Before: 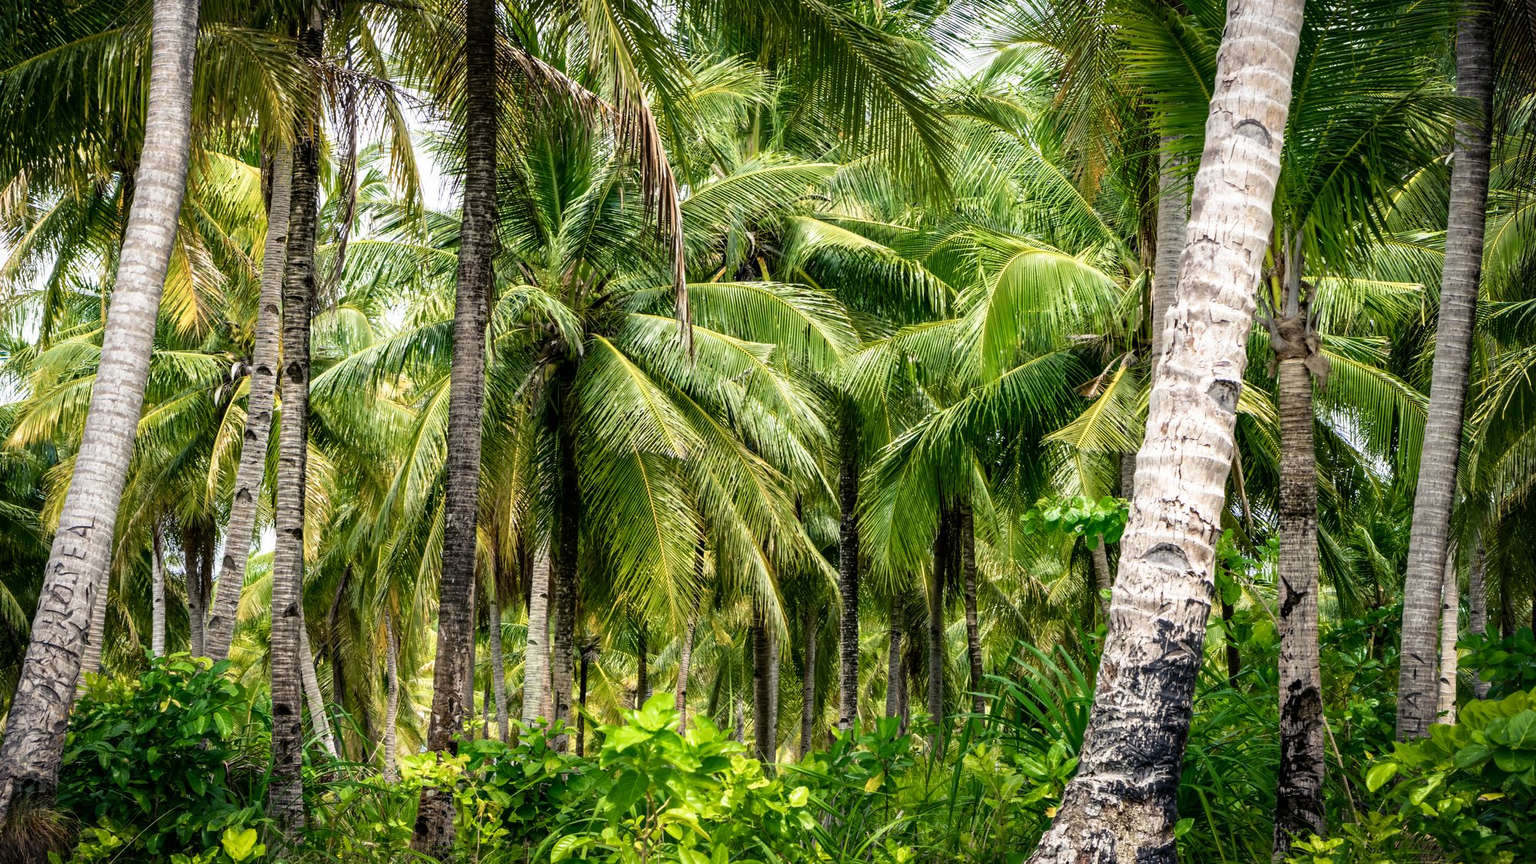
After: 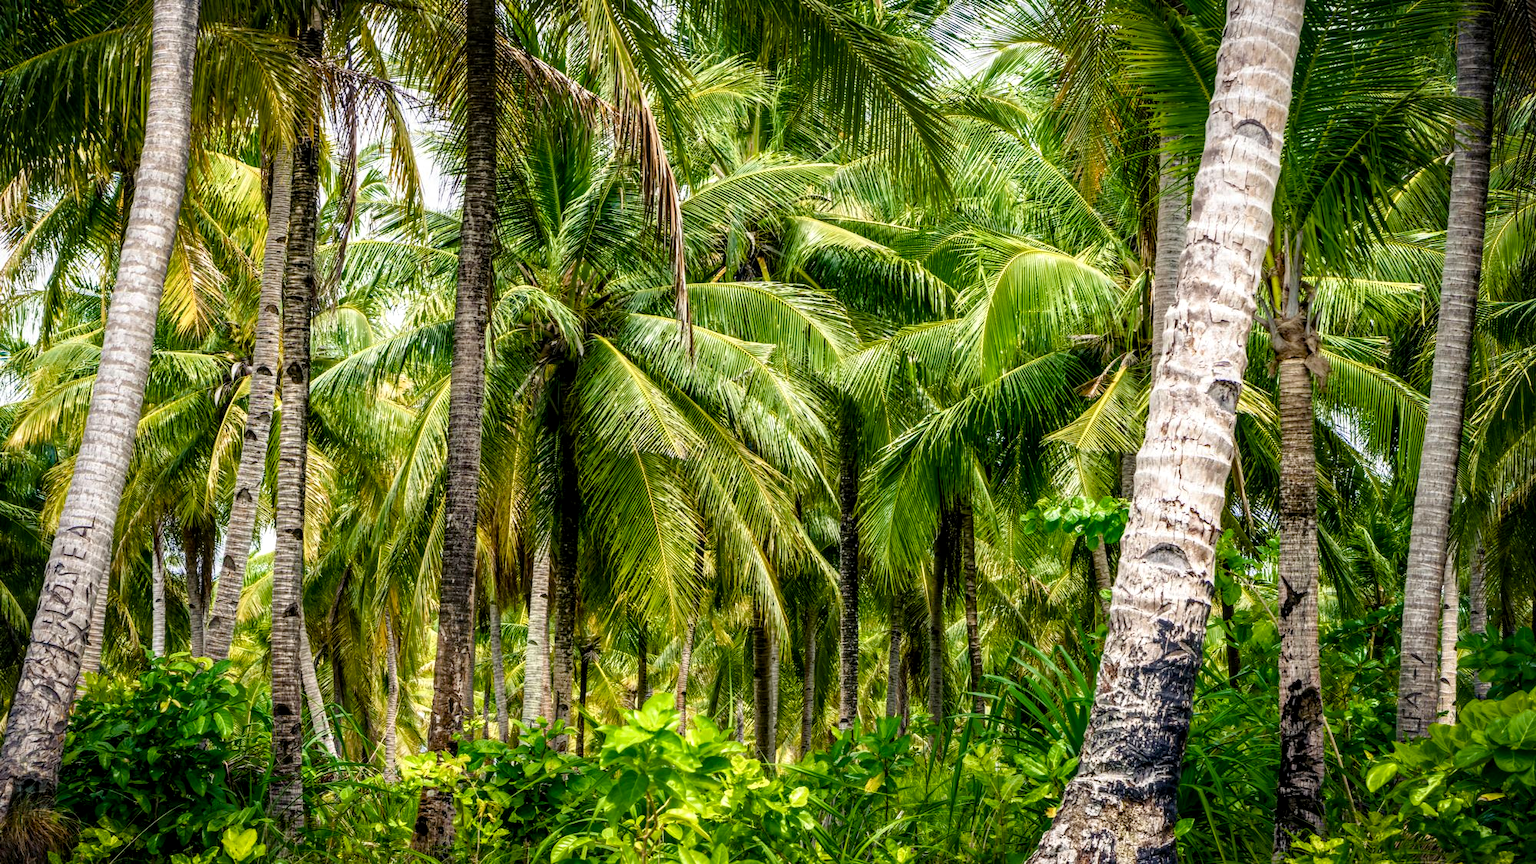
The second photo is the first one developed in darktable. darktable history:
color zones: curves: ch0 [(0, 0.5) (0.143, 0.5) (0.286, 0.5) (0.429, 0.5) (0.571, 0.5) (0.714, 0.476) (0.857, 0.5) (1, 0.5)]; ch2 [(0, 0.5) (0.143, 0.5) (0.286, 0.5) (0.429, 0.5) (0.571, 0.5) (0.714, 0.487) (0.857, 0.5) (1, 0.5)]
color balance rgb: perceptual saturation grading › global saturation 13.925%, perceptual saturation grading › highlights -25.293%, perceptual saturation grading › shadows 24.505%, global vibrance 33.171%
local contrast: on, module defaults
